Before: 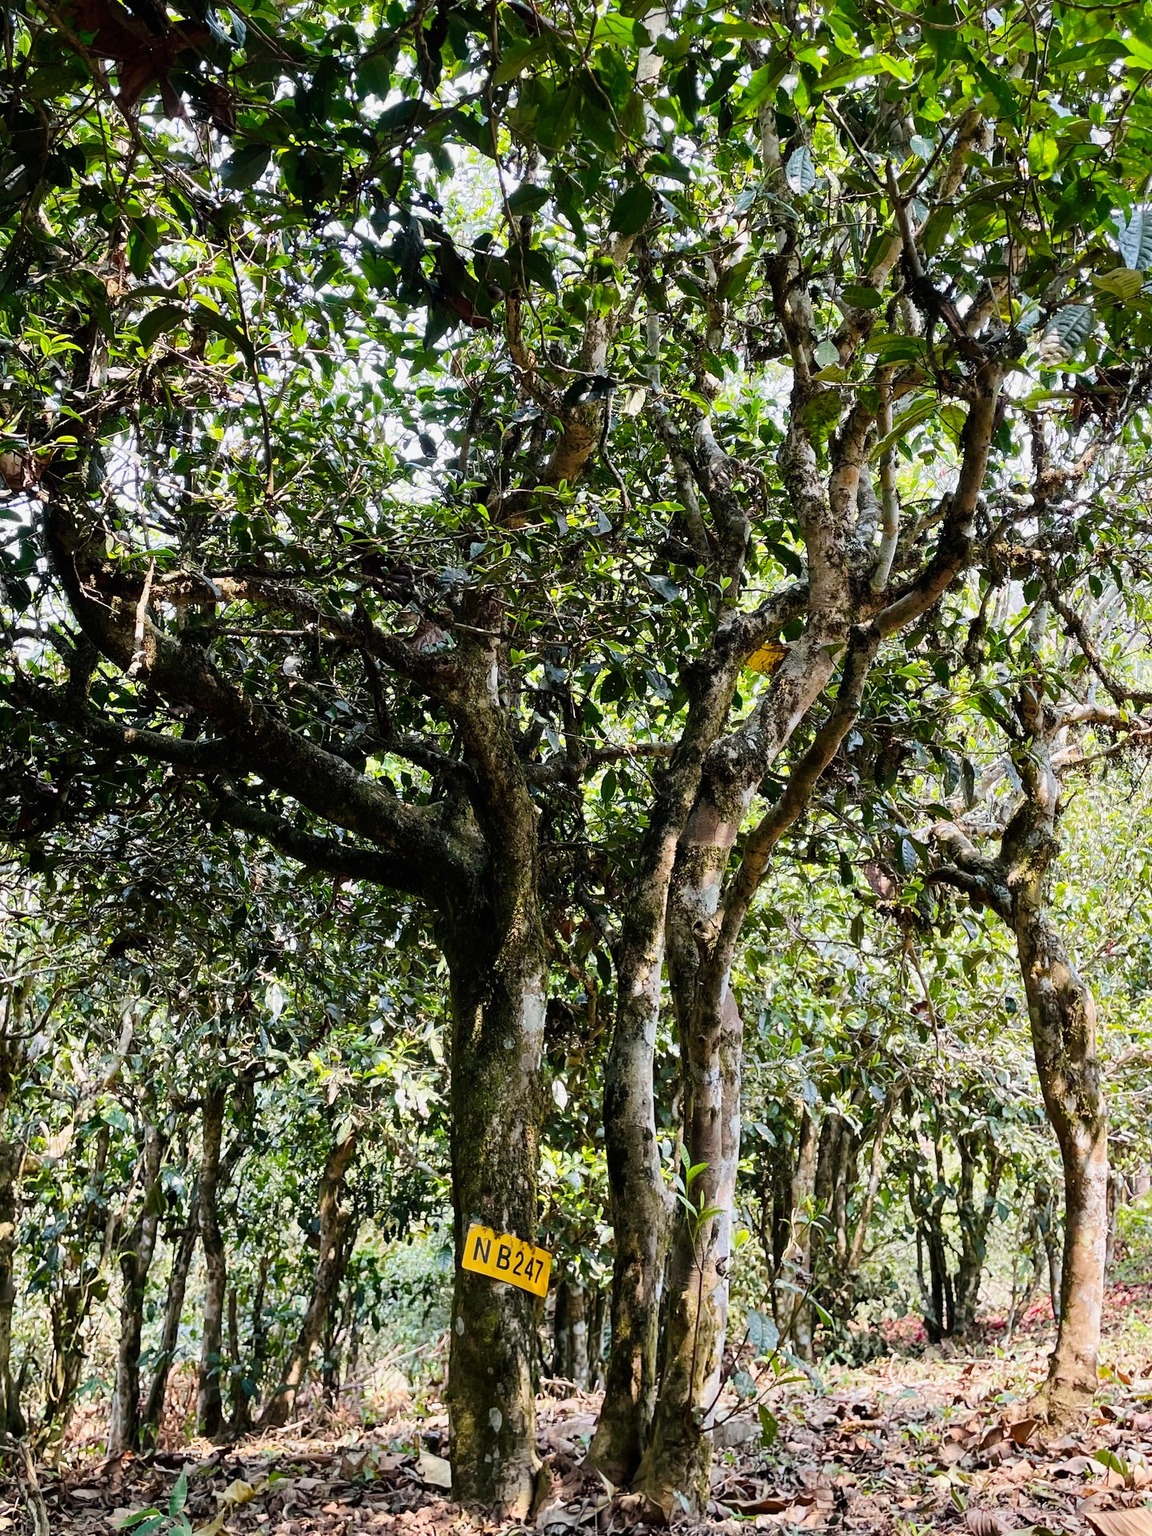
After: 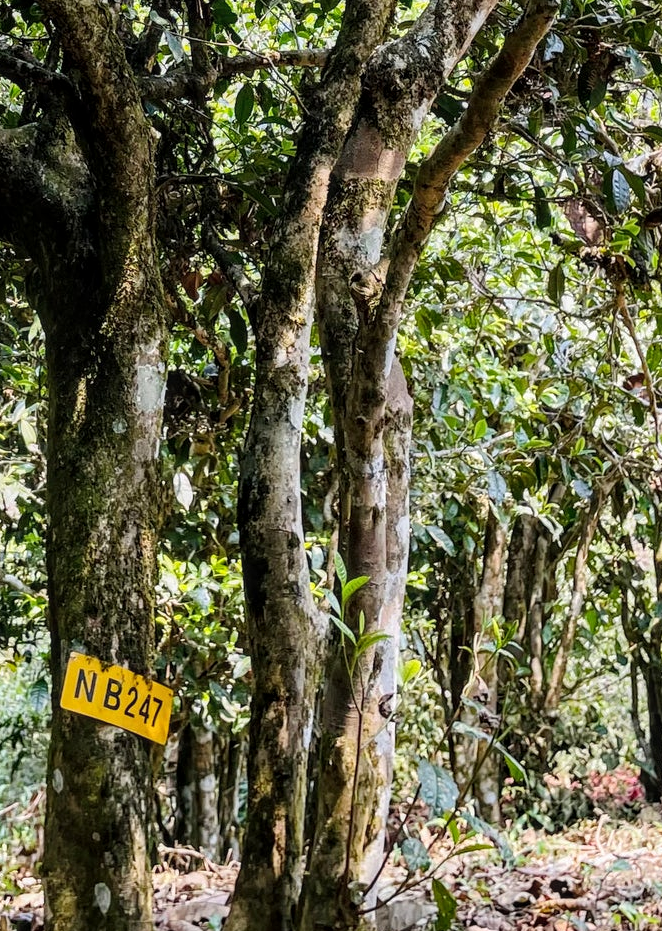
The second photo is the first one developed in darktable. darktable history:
local contrast: on, module defaults
crop: left 35.976%, top 45.819%, right 18.162%, bottom 5.807%
